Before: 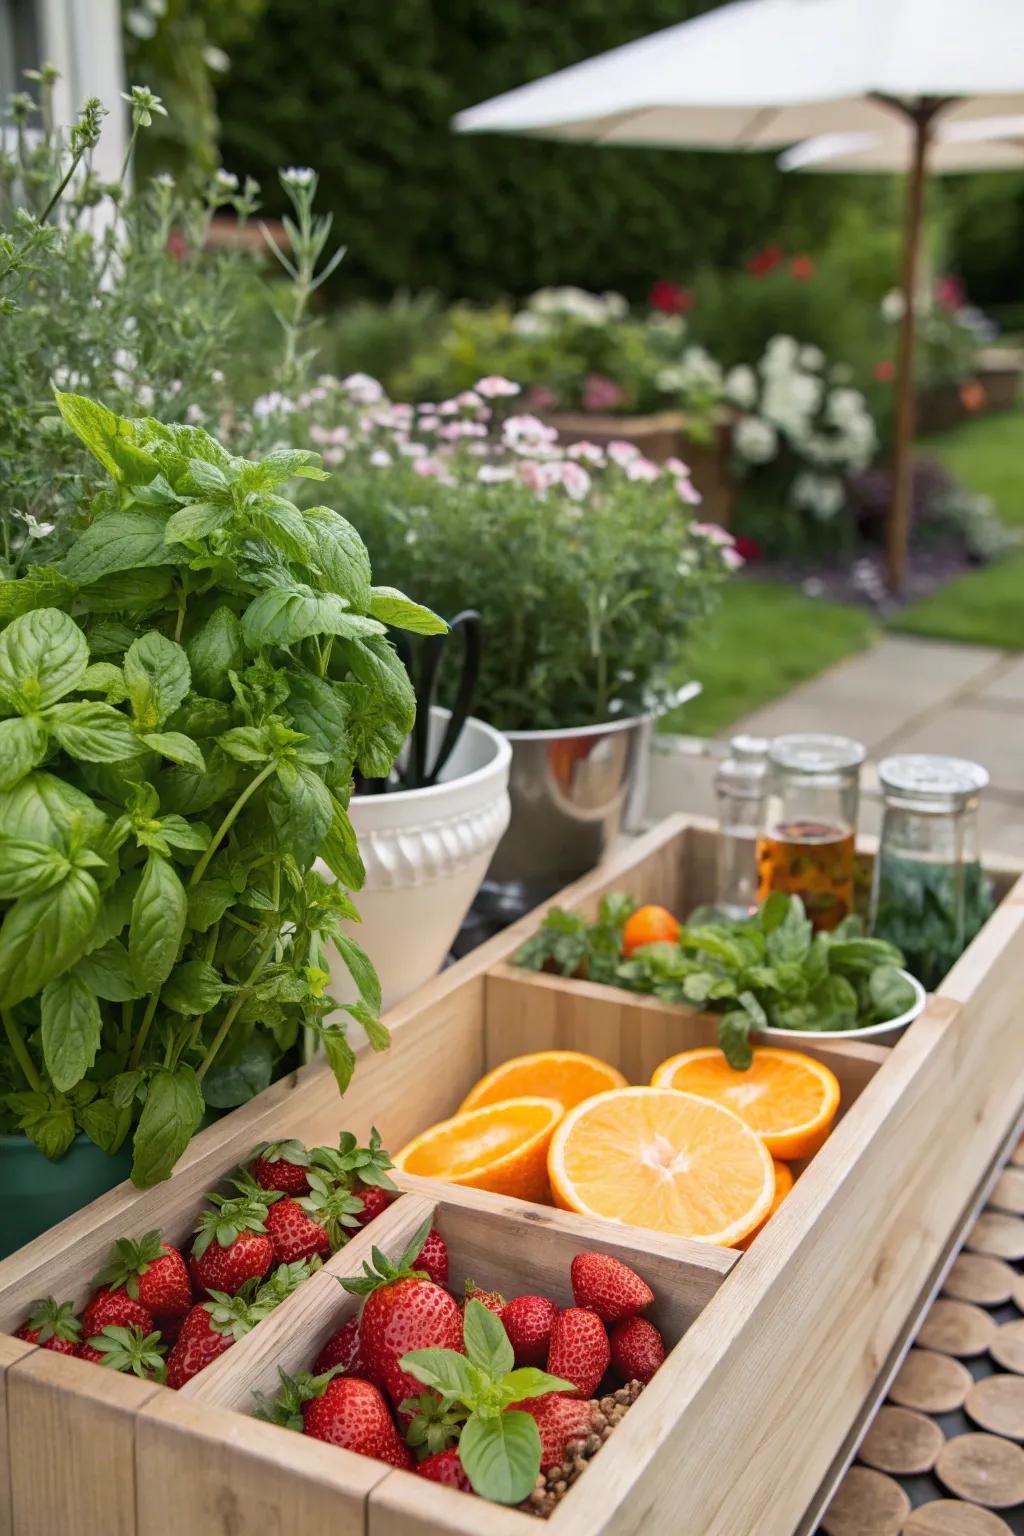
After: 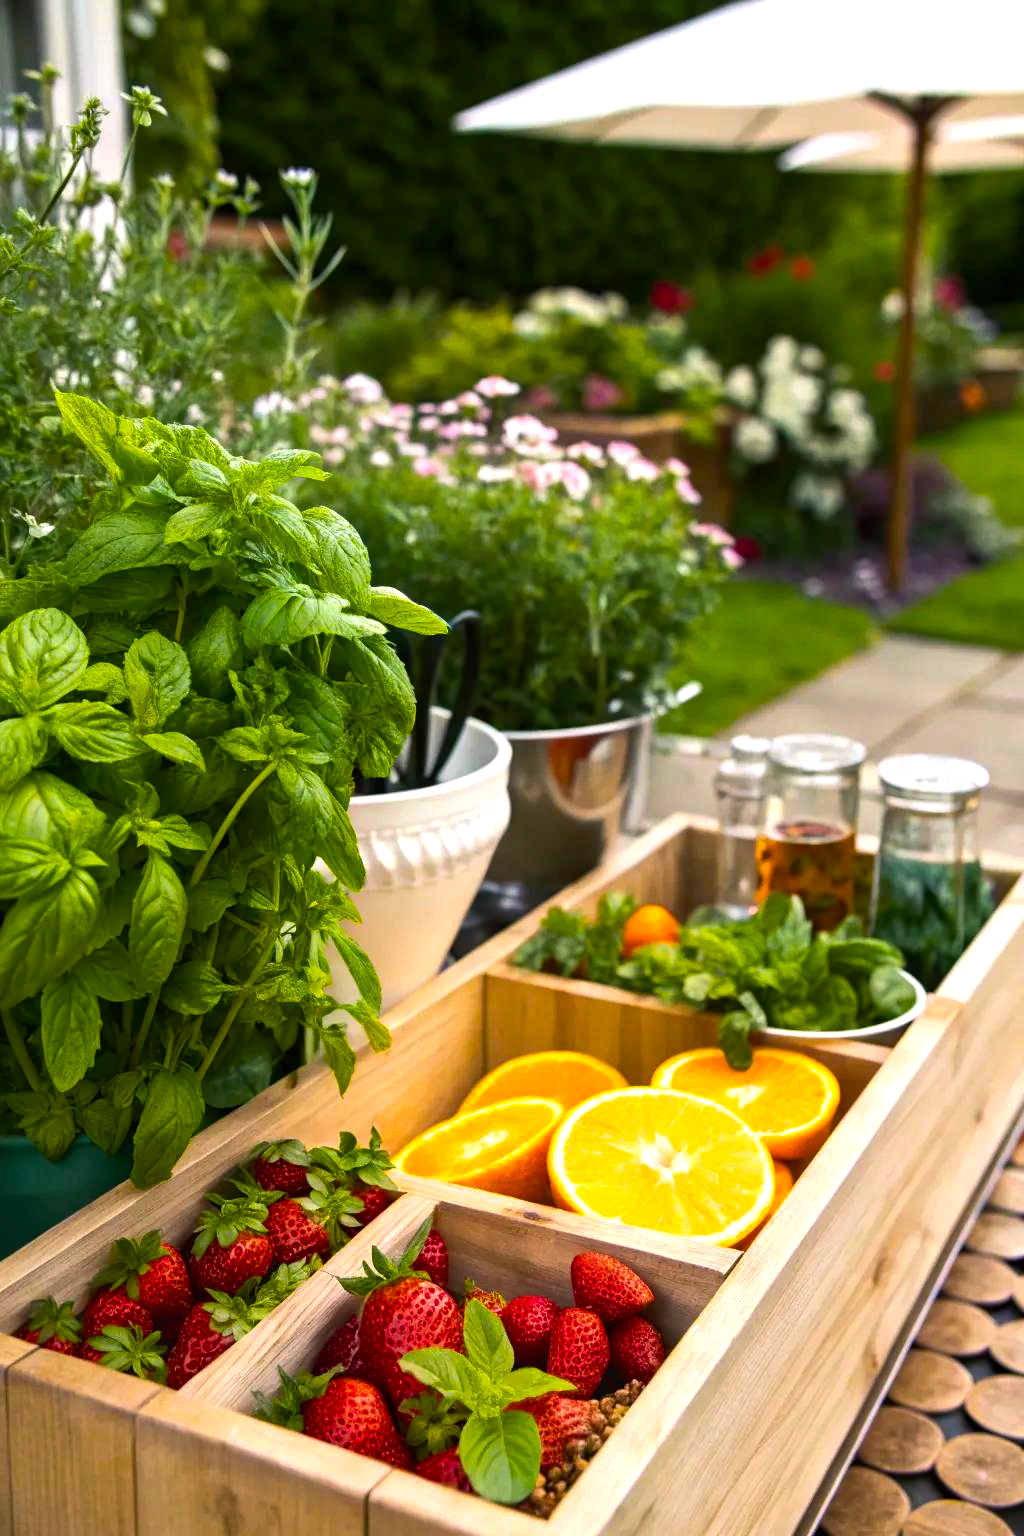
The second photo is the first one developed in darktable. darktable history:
color balance rgb: power › hue 60.64°, highlights gain › luminance 7.519%, highlights gain › chroma 0.968%, highlights gain › hue 48.39°, perceptual saturation grading › global saturation 30.891%, perceptual brilliance grading › global brilliance 14.367%, perceptual brilliance grading › shadows -35.321%, global vibrance 40.793%
